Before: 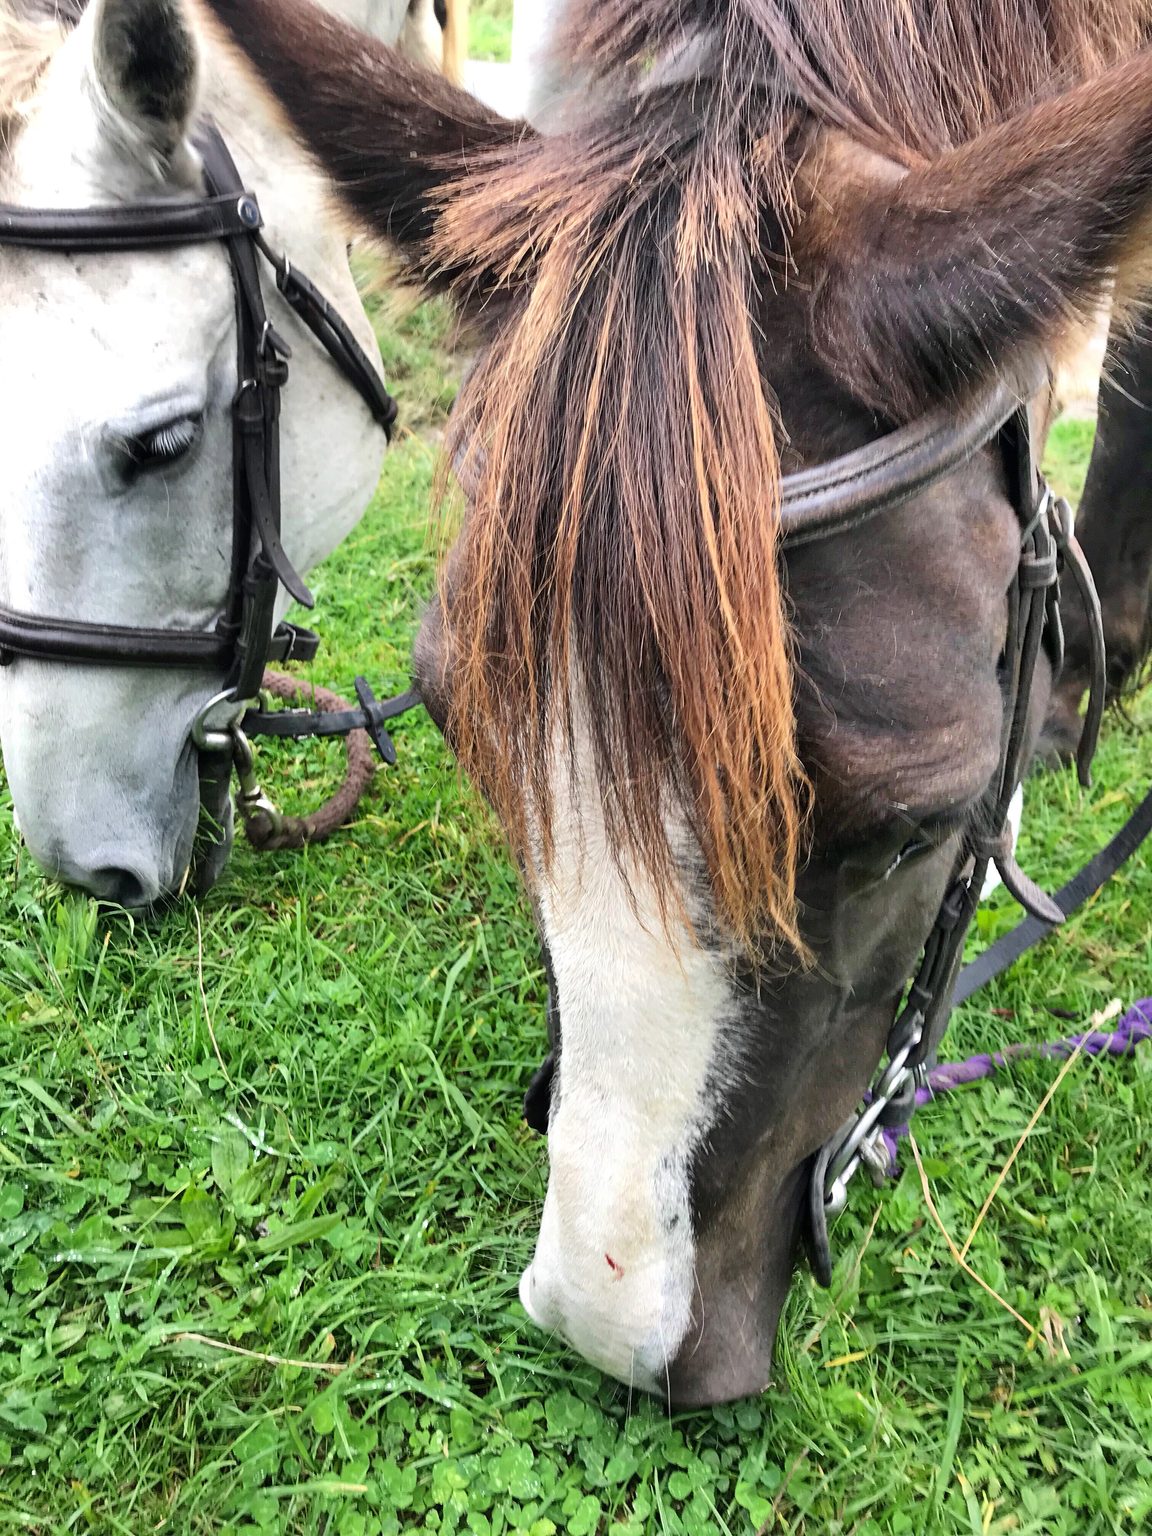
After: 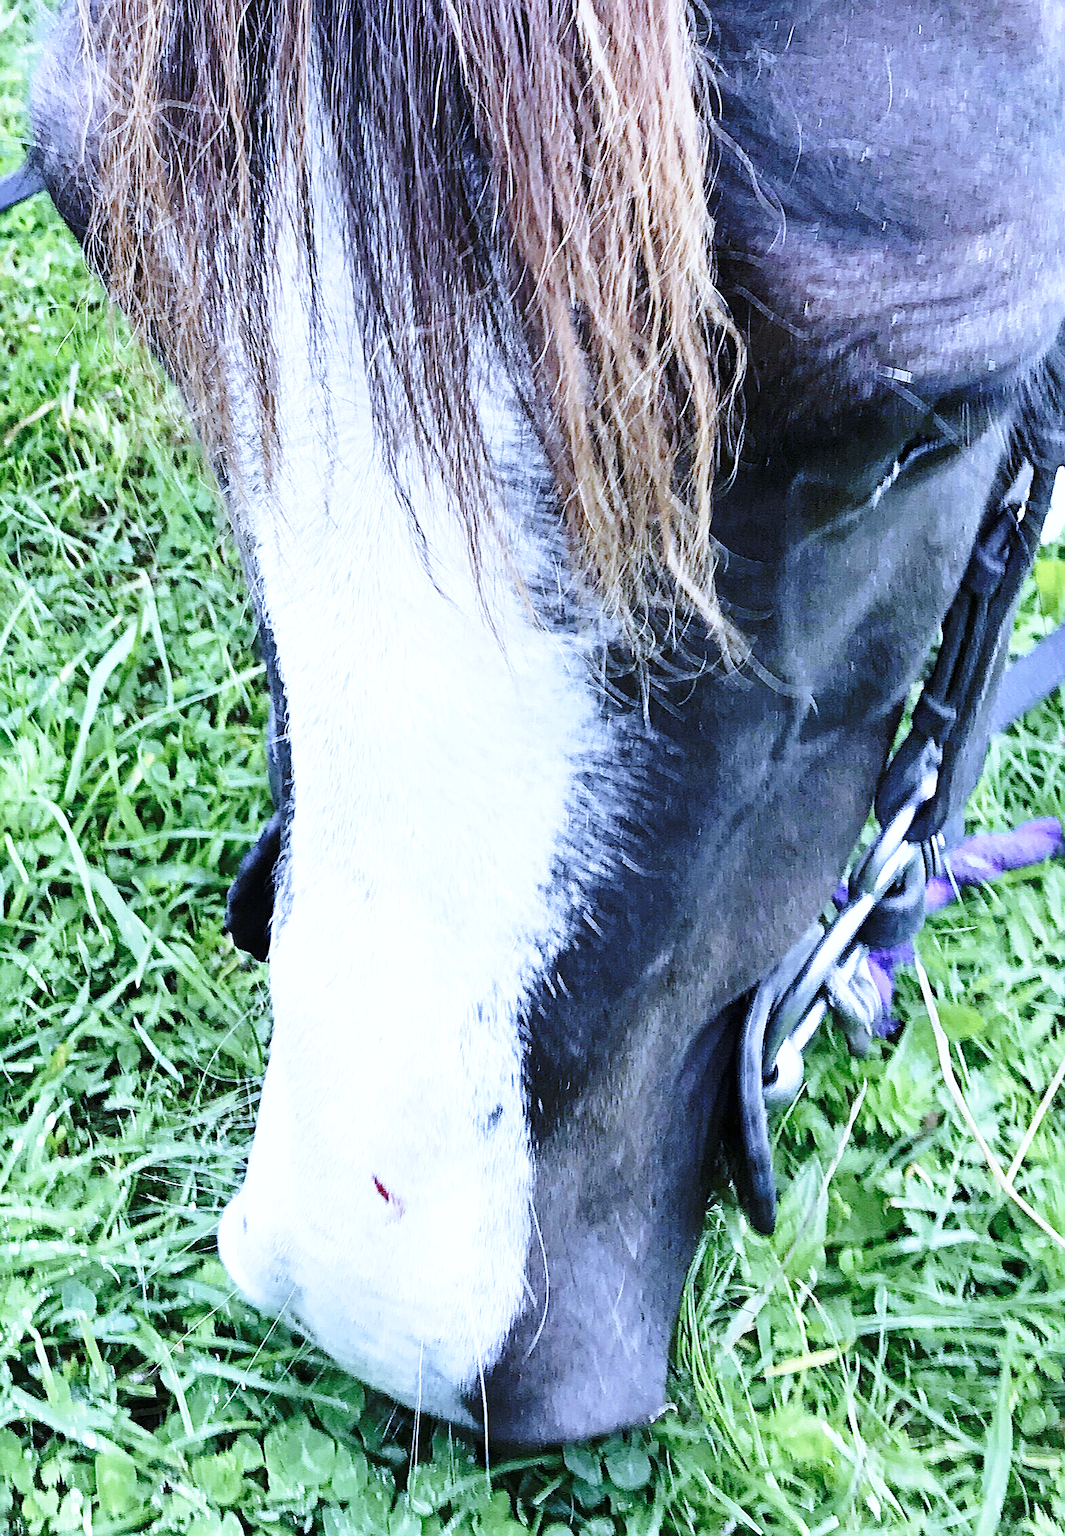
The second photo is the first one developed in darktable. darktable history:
base curve: curves: ch0 [(0, 0) (0.036, 0.037) (0.121, 0.228) (0.46, 0.76) (0.859, 0.983) (1, 1)], preserve colors none
color balance: input saturation 80.07%
exposure: exposure 0.217 EV, compensate highlight preservation false
sharpen: on, module defaults
crop: left 34.479%, top 38.822%, right 13.718%, bottom 5.172%
white balance: red 0.766, blue 1.537
